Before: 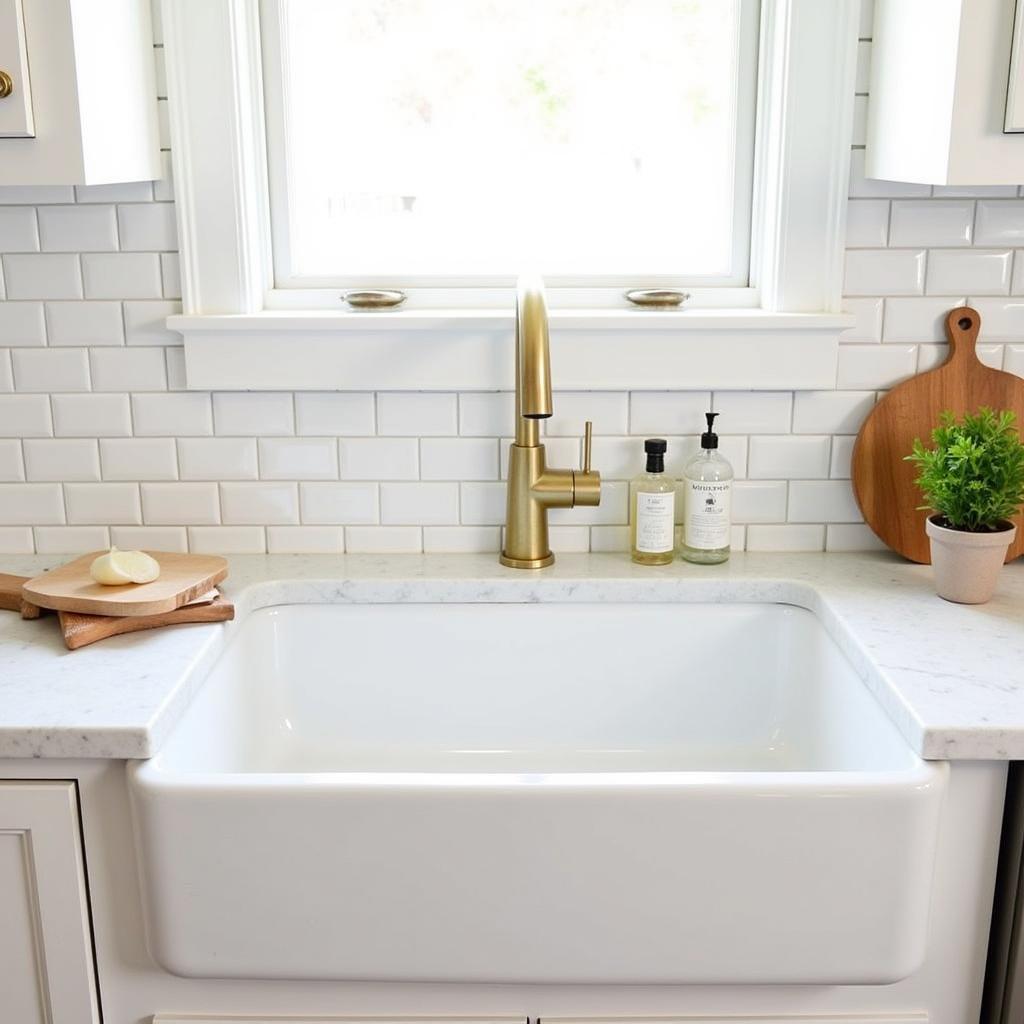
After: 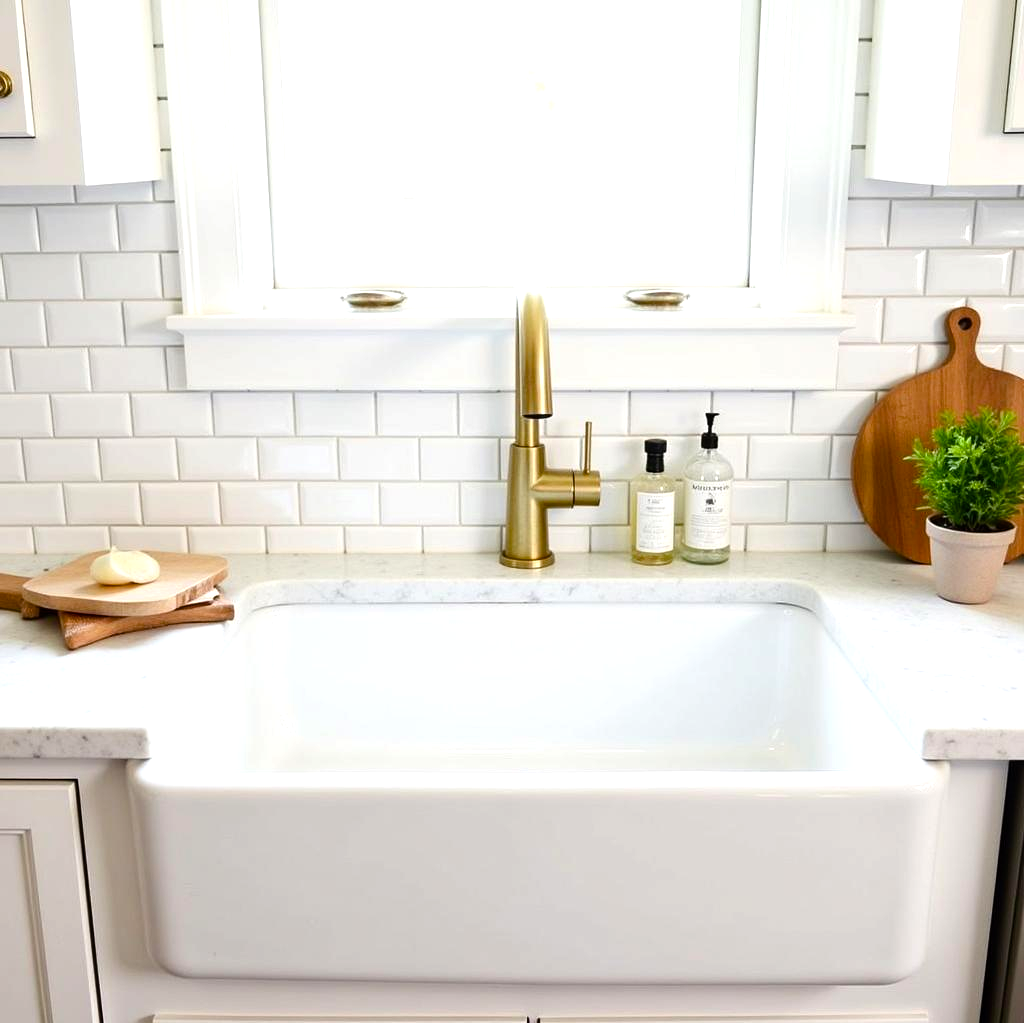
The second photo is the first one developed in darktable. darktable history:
color balance rgb: shadows lift › luminance -20%, power › hue 72.24°, highlights gain › luminance 15%, global offset › hue 171.6°, perceptual saturation grading › global saturation 14.09%, perceptual saturation grading › highlights -25%, perceptual saturation grading › shadows 25%, global vibrance 25%, contrast 10%
crop: bottom 0.071%
